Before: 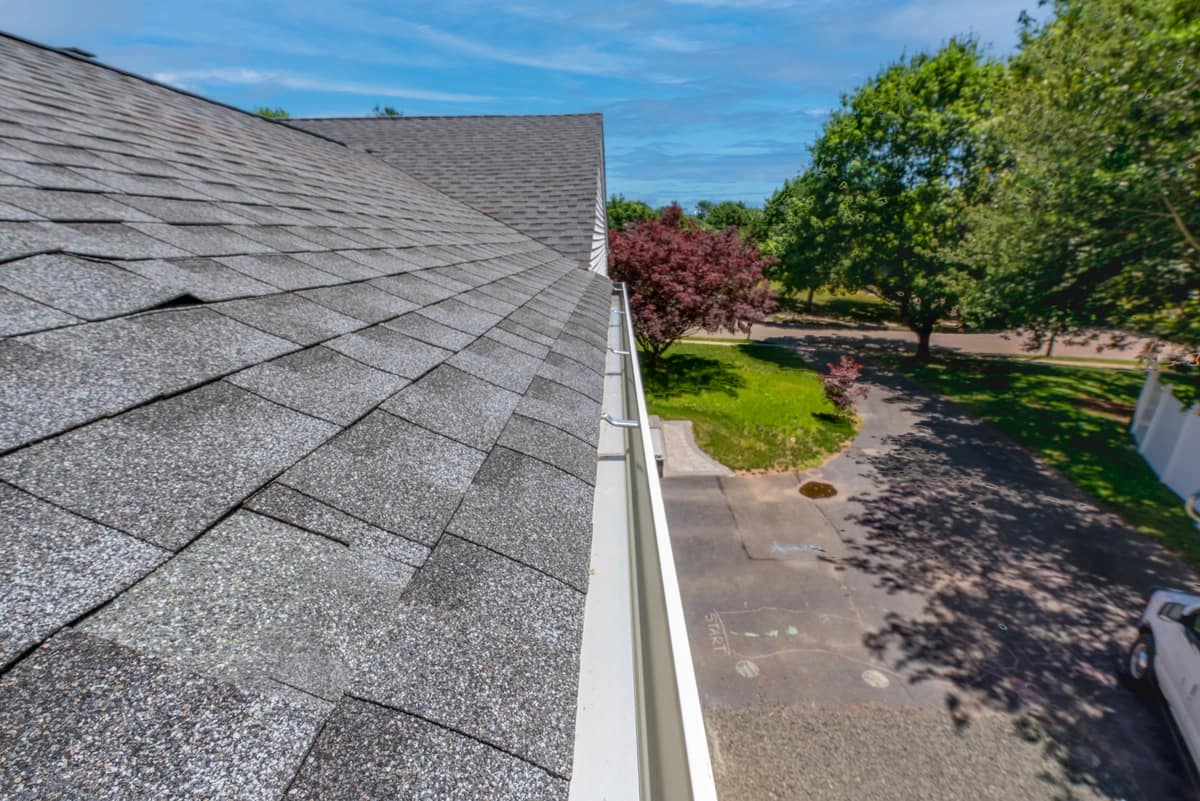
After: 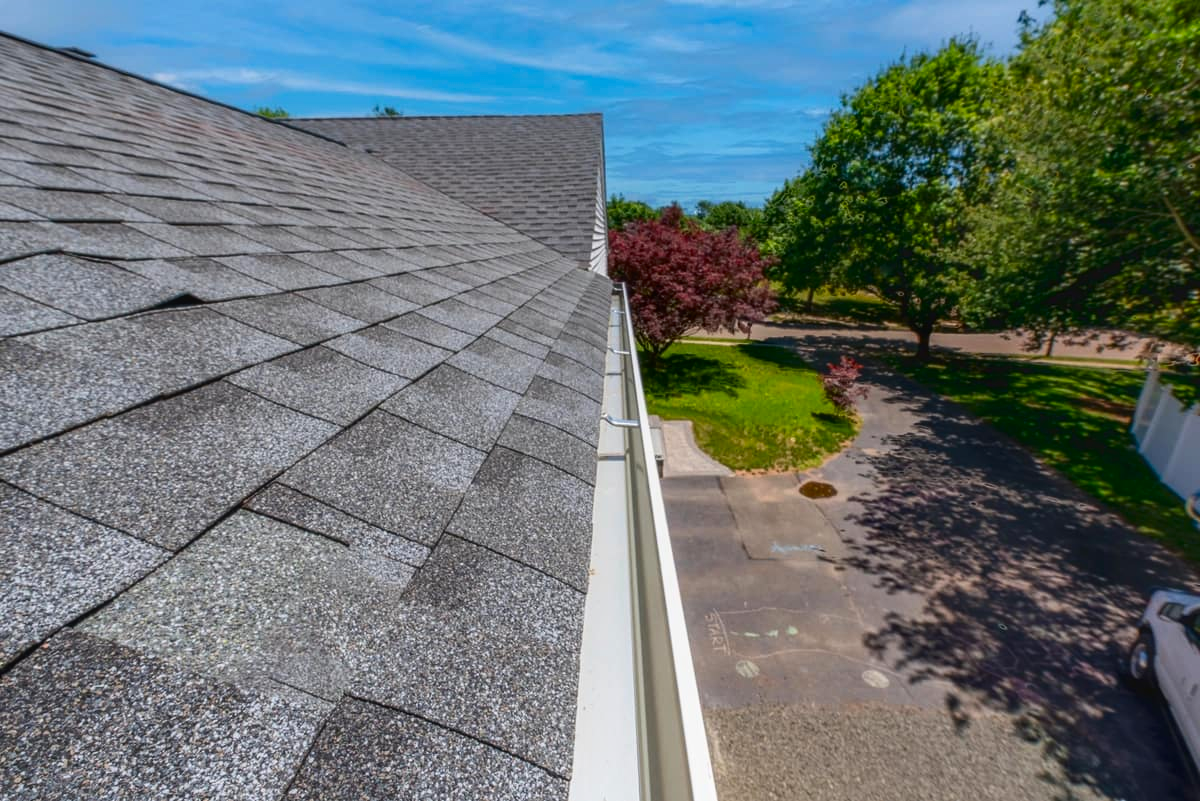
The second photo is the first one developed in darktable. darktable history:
contrast equalizer: octaves 7, y [[0.5, 0.488, 0.462, 0.461, 0.491, 0.5], [0.5 ×6], [0.5 ×6], [0 ×6], [0 ×6]]
contrast brightness saturation: contrast 0.13, brightness -0.059, saturation 0.156
tone equalizer: mask exposure compensation -0.502 EV
